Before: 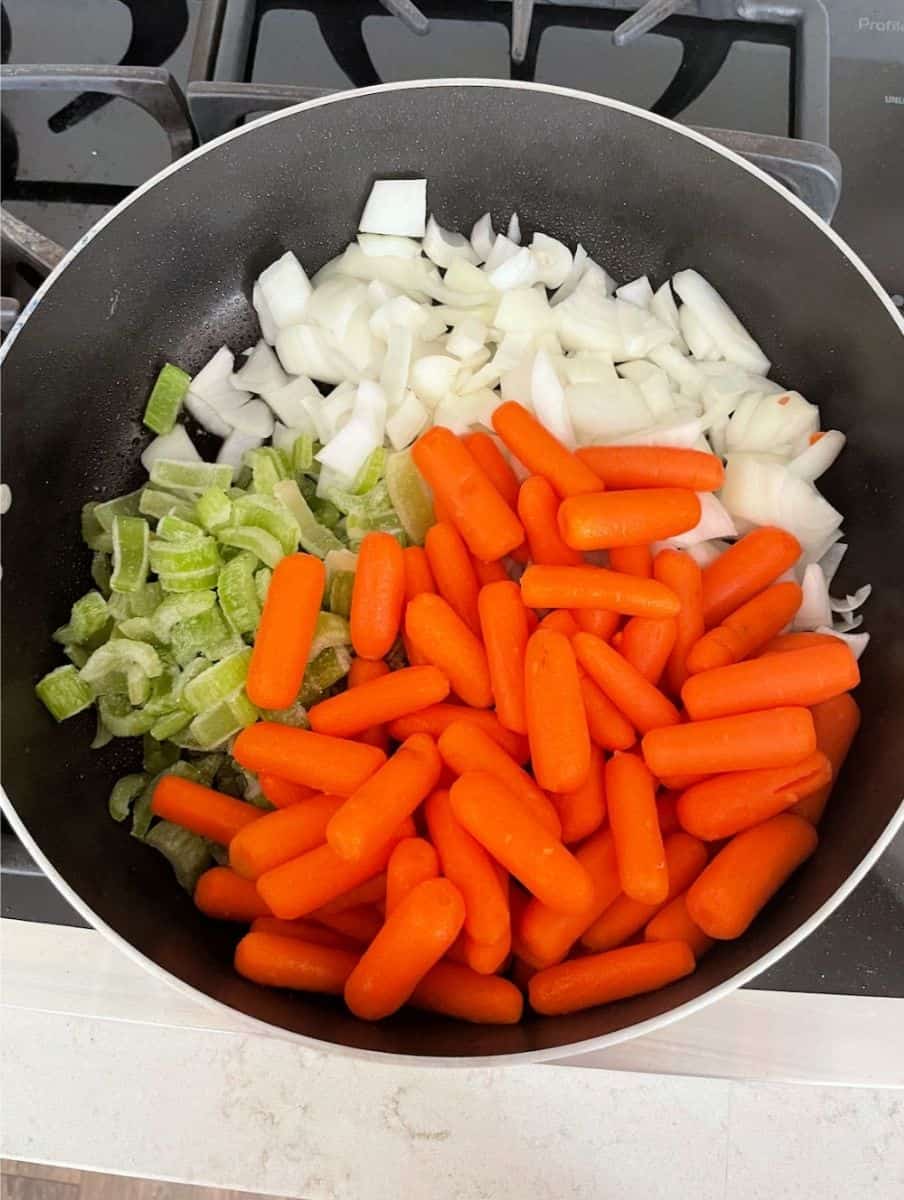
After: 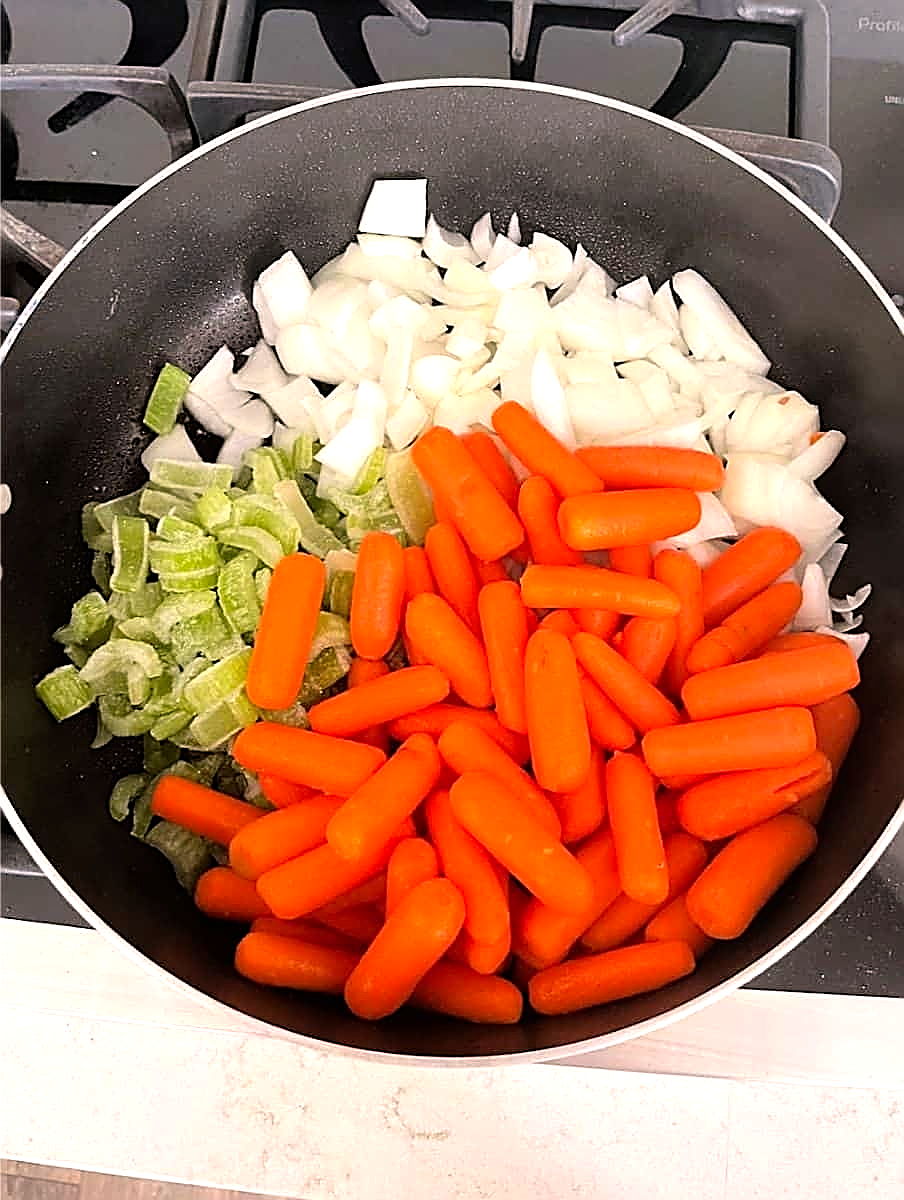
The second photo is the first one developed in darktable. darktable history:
tone equalizer: -8 EV -0.451 EV, -7 EV -0.422 EV, -6 EV -0.342 EV, -5 EV -0.239 EV, -3 EV 0.245 EV, -2 EV 0.329 EV, -1 EV 0.405 EV, +0 EV 0.412 EV, mask exposure compensation -0.511 EV
sharpen: radius 1.702, amount 1.308
color correction: highlights a* 7.29, highlights b* 4.39
